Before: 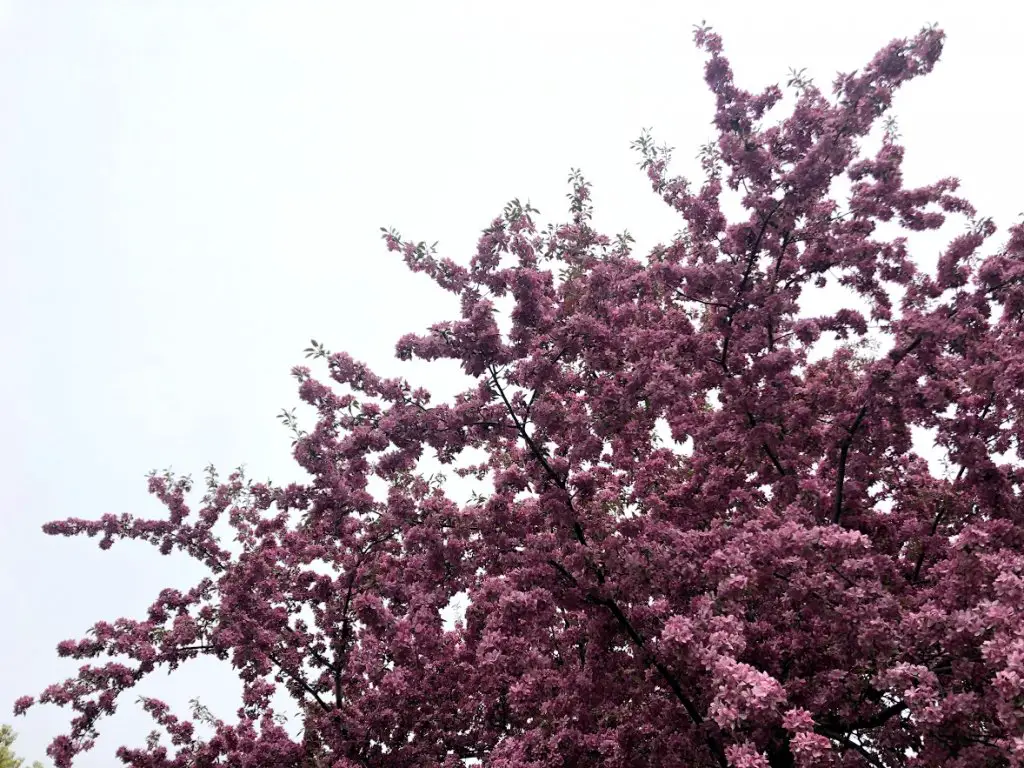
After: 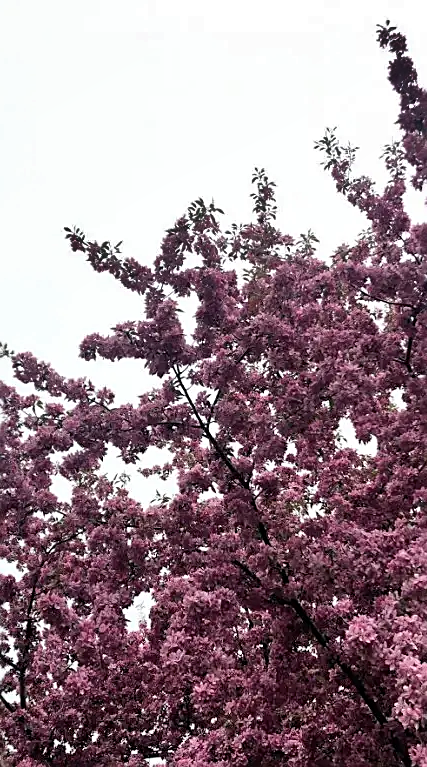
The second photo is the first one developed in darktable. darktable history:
sharpen: on, module defaults
shadows and highlights: radius 101.67, shadows 50.8, highlights -65.34, highlights color adjustment 0.827%, soften with gaussian
crop: left 30.956%, right 27.323%
